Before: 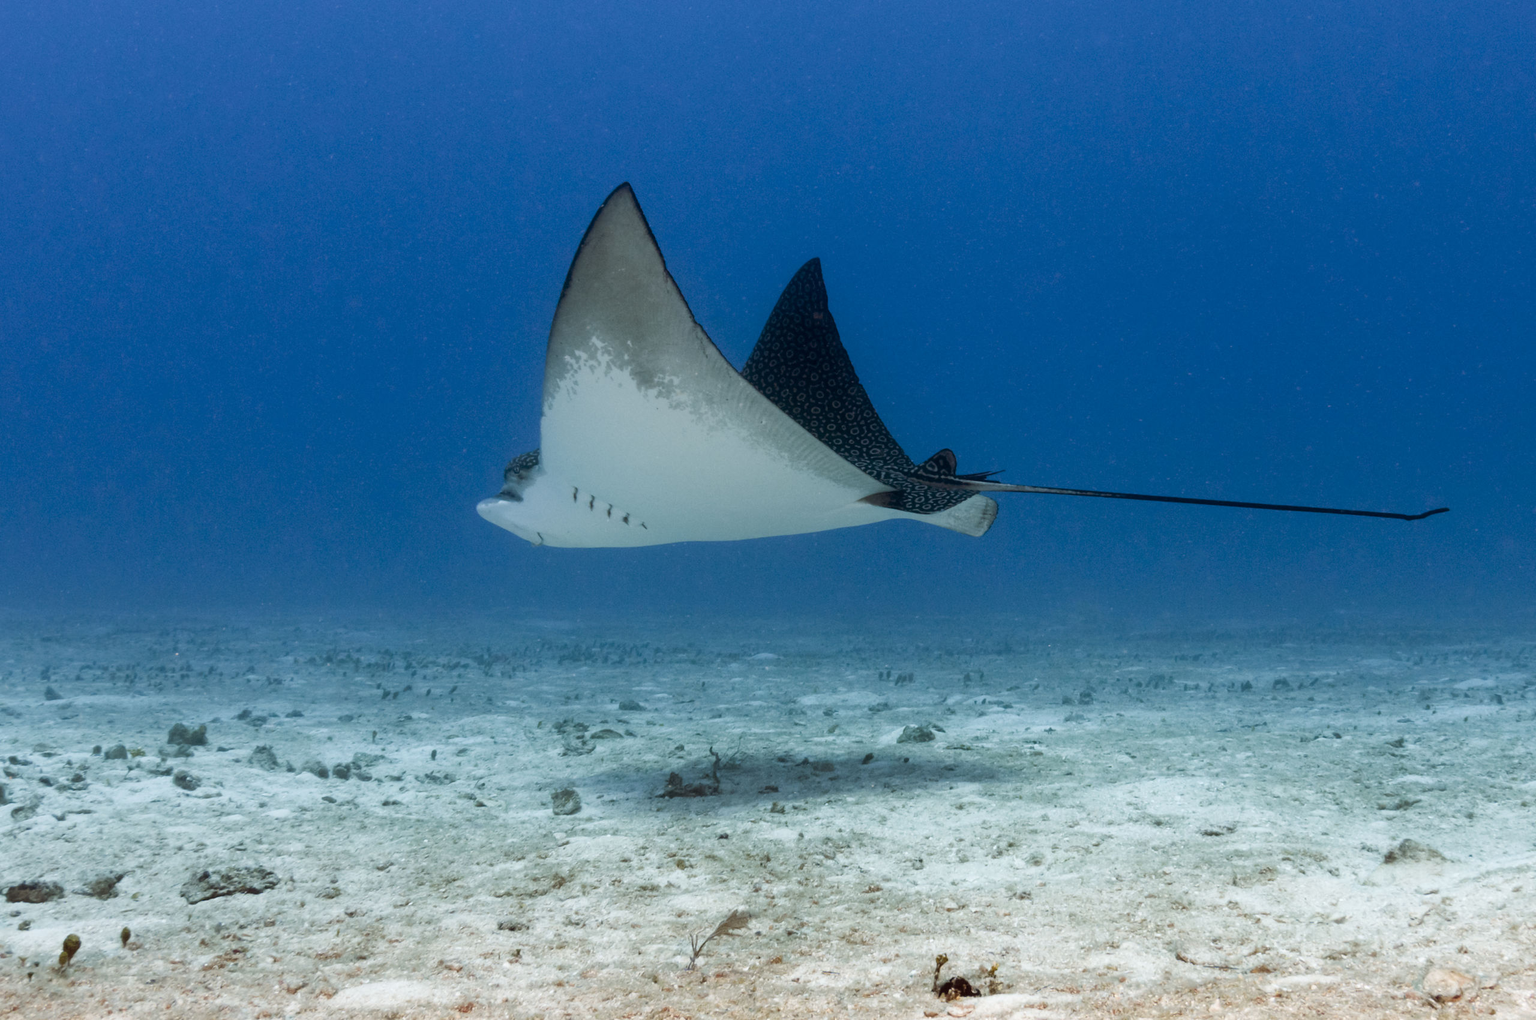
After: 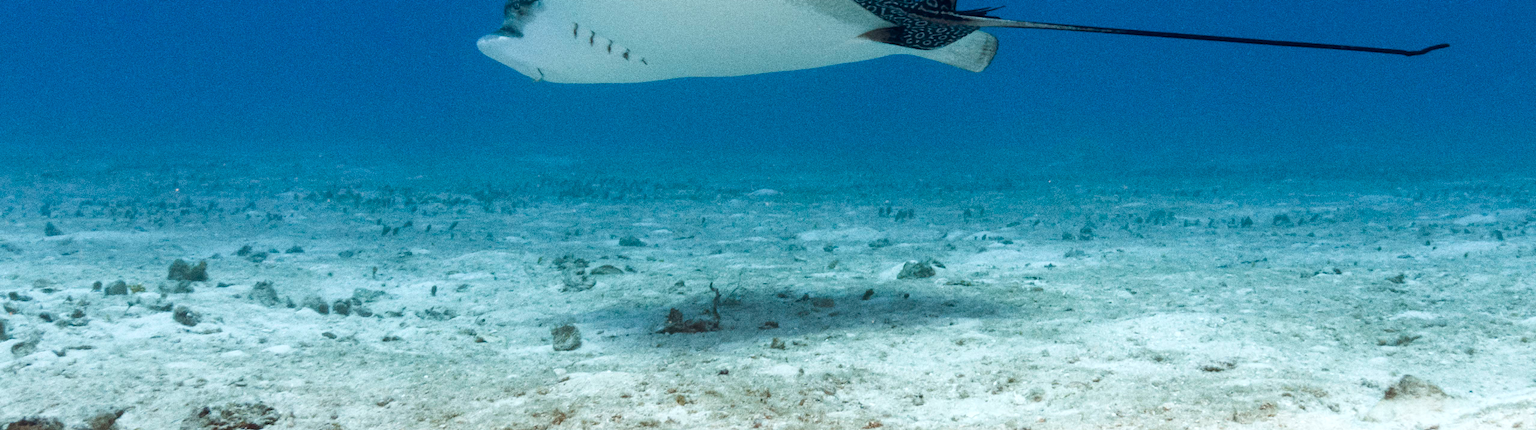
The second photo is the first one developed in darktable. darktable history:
crop: top 45.551%, bottom 12.262%
exposure: exposure 0.29 EV, compensate highlight preservation false
grain: coarseness 0.09 ISO, strength 40%
